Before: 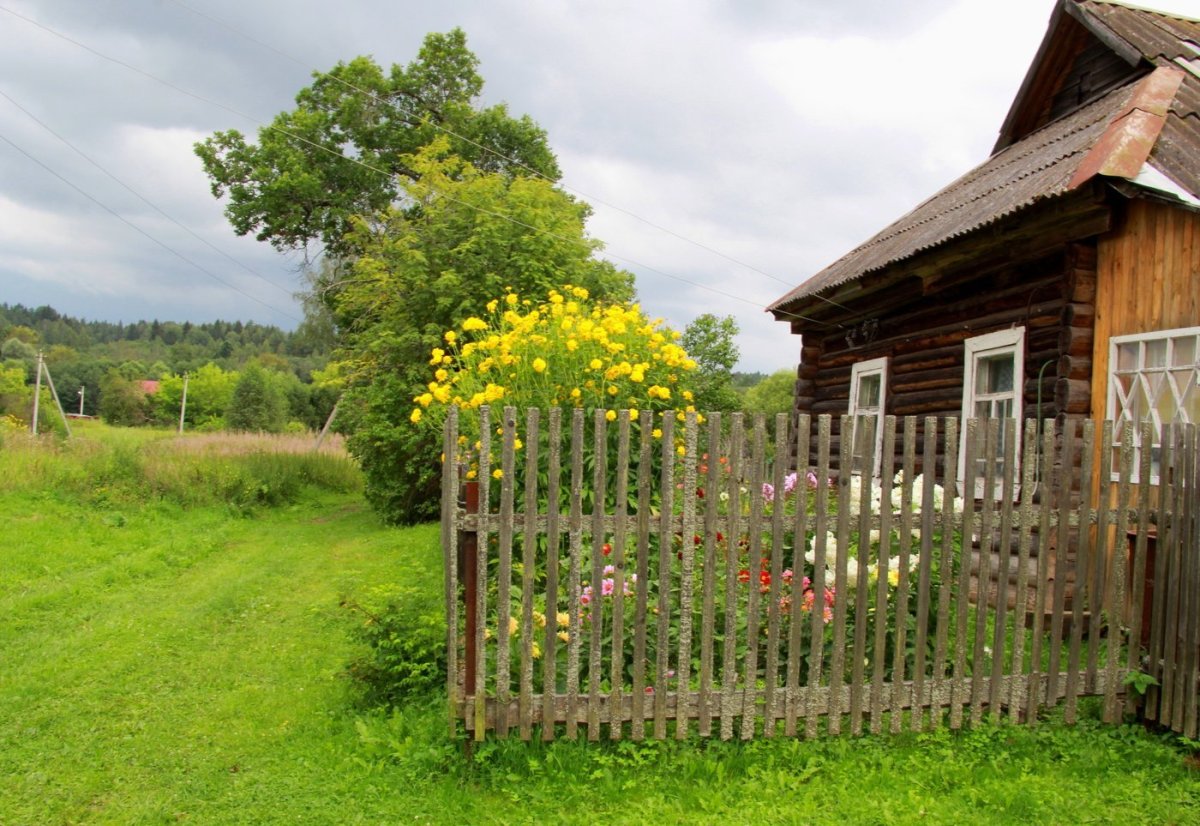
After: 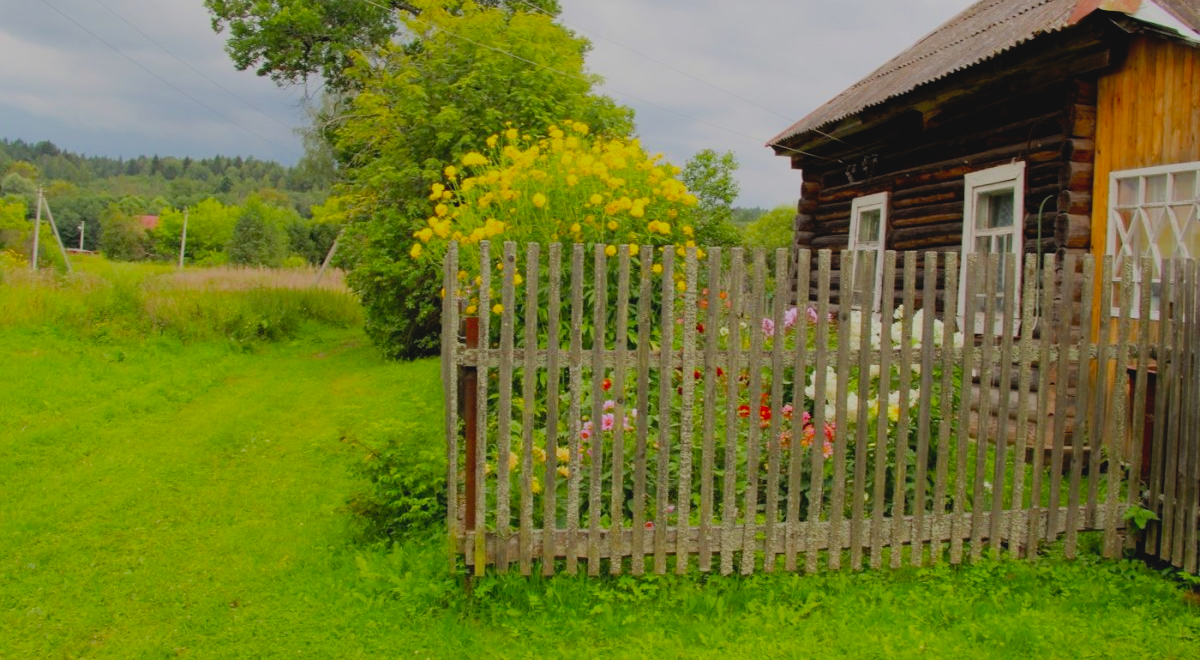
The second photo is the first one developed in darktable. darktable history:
filmic rgb: black relative exposure -8.79 EV, white relative exposure 4.98 EV, threshold 6 EV, target black luminance 0%, hardness 3.77, latitude 66.34%, contrast 0.822, highlights saturation mix 10%, shadows ↔ highlights balance 20%, add noise in highlights 0.1, color science v4 (2020), iterations of high-quality reconstruction 0, type of noise poissonian, enable highlight reconstruction true
crop and rotate: top 19.998%
contrast brightness saturation: contrast -0.1, saturation -0.1
